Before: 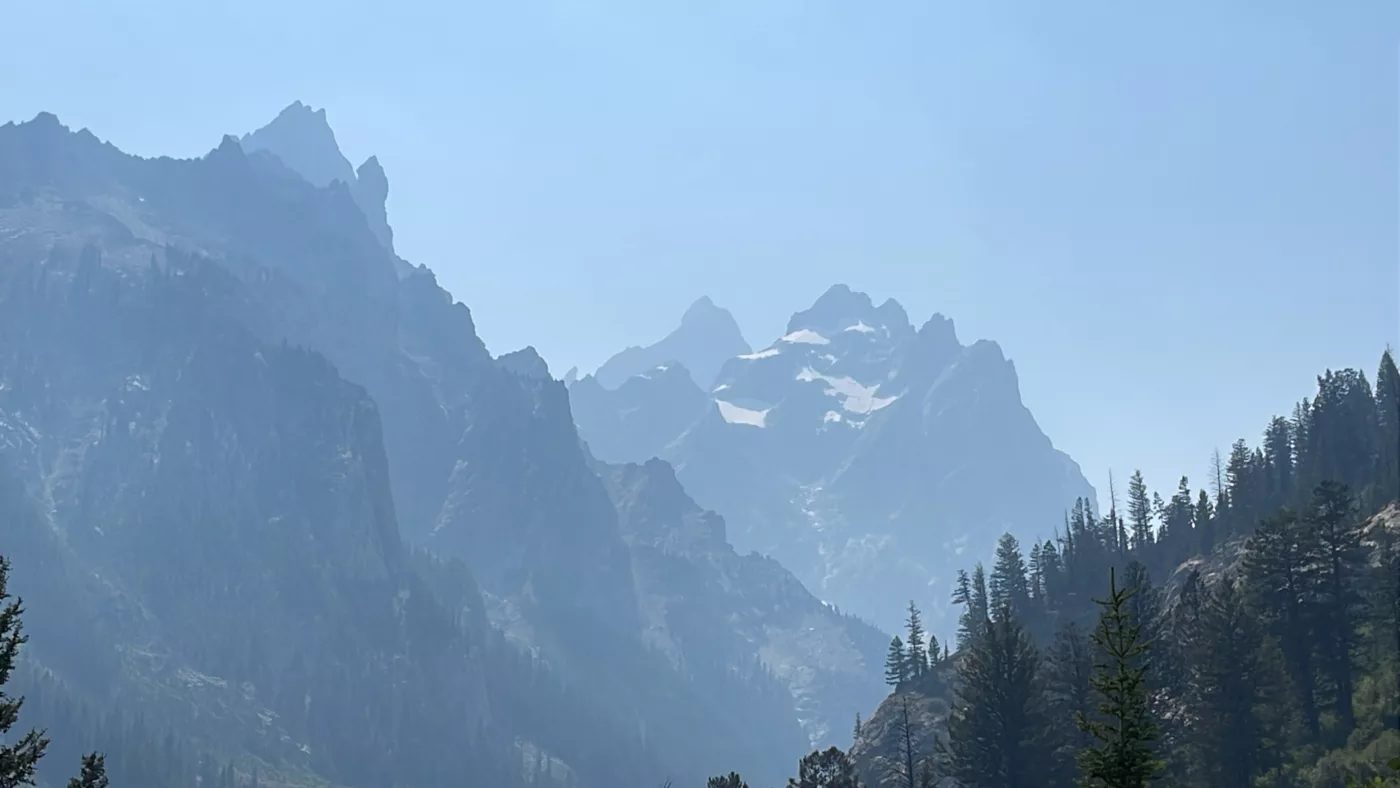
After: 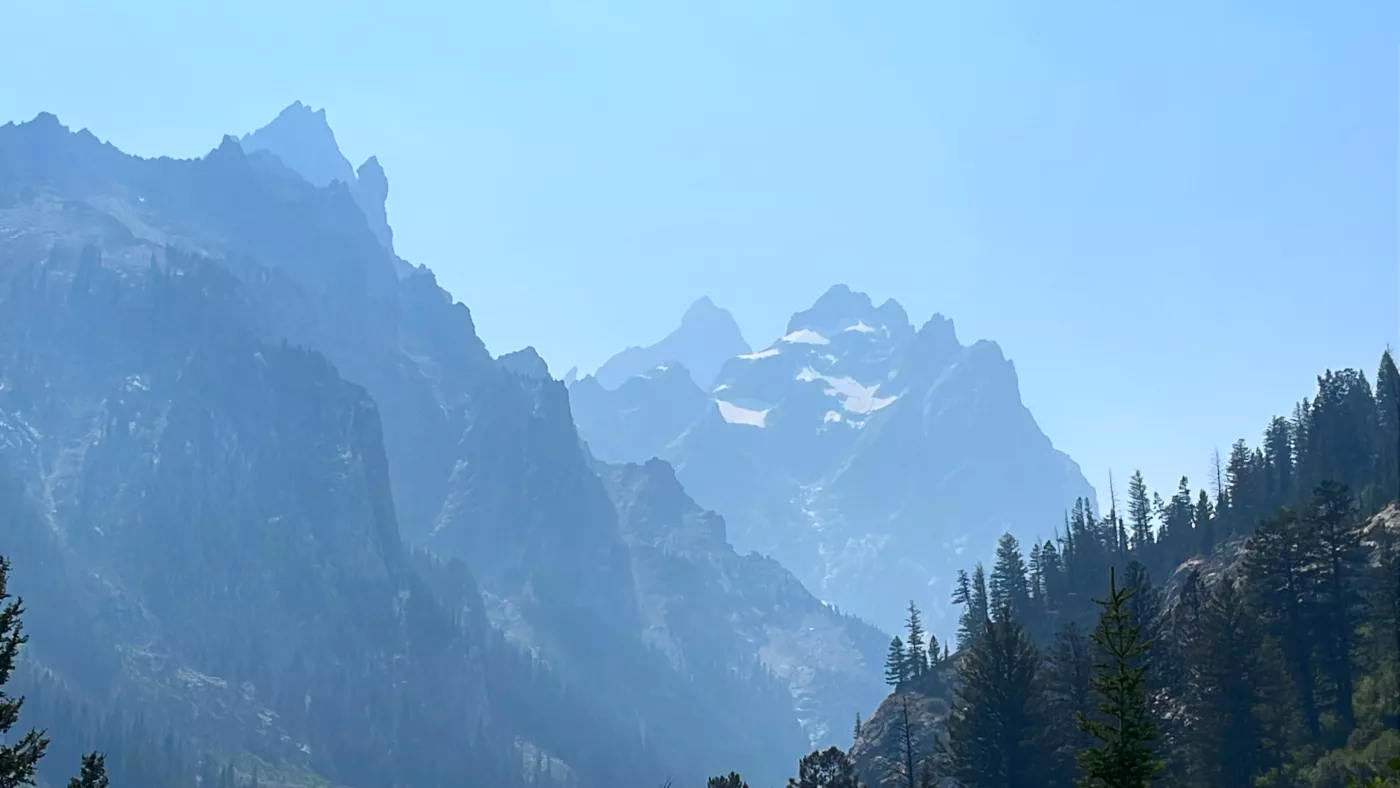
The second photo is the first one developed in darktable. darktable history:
contrast brightness saturation: contrast 0.16, saturation 0.334
